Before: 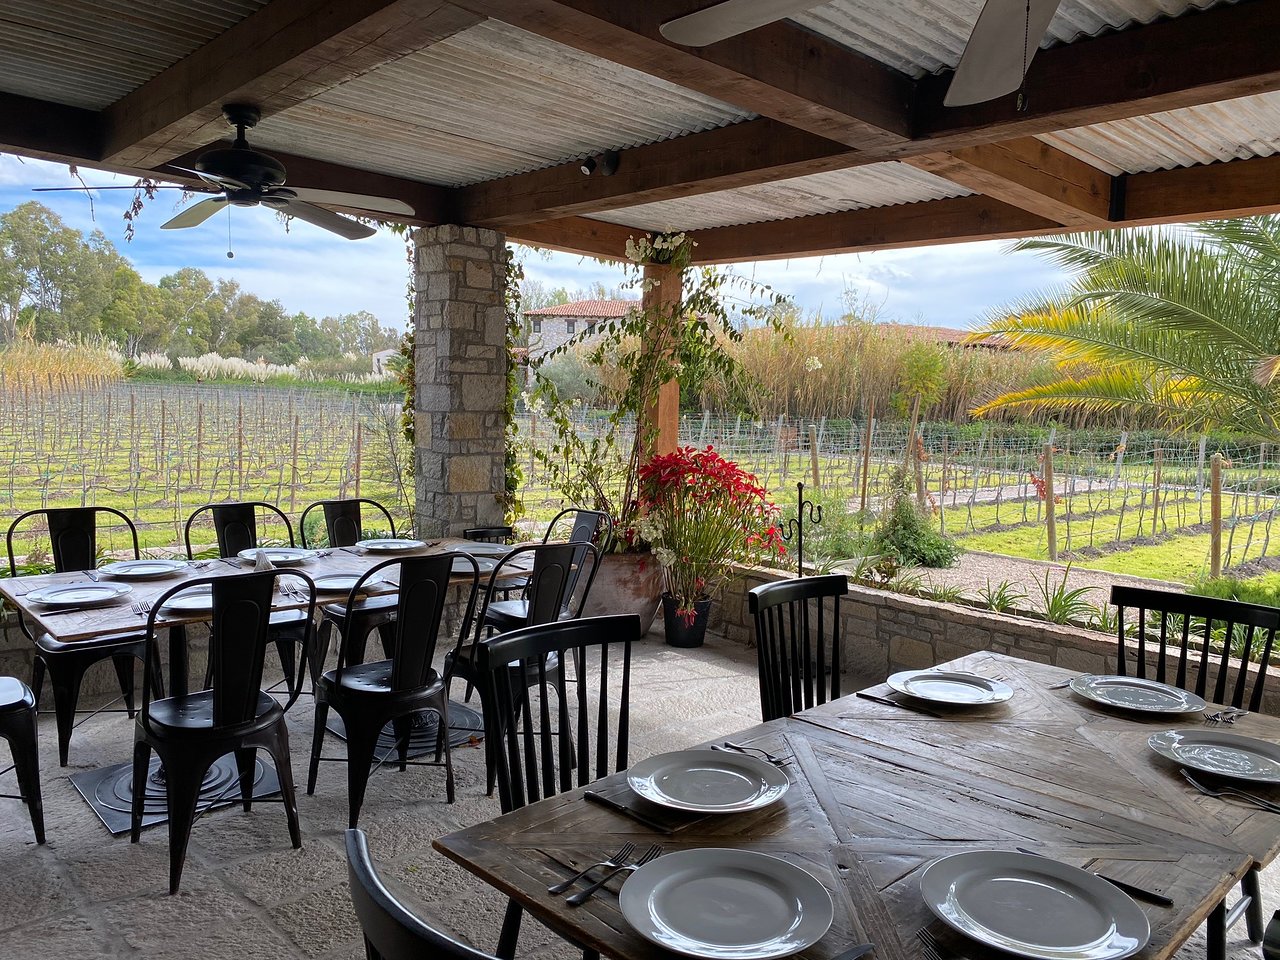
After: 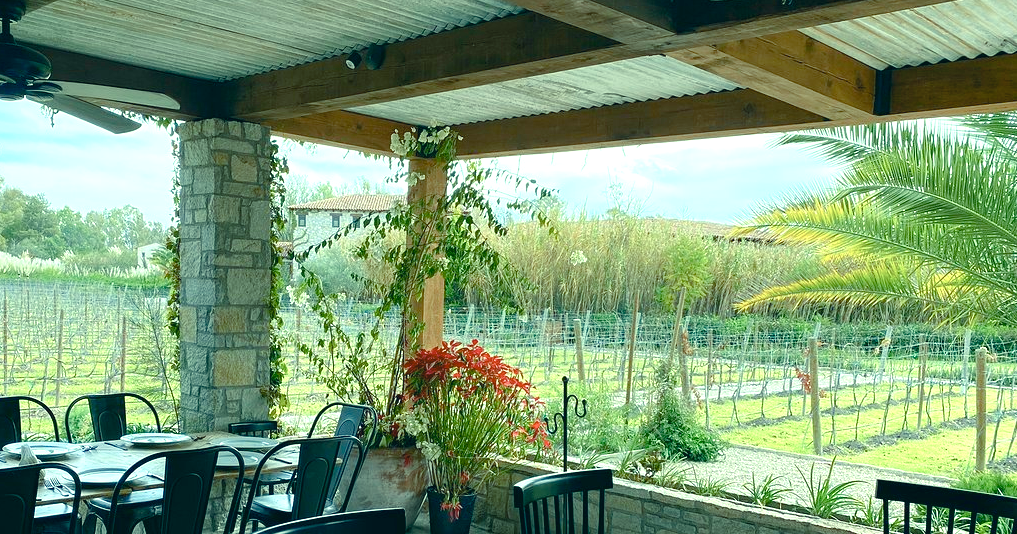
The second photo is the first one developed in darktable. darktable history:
crop: left 18.38%, top 11.092%, right 2.134%, bottom 33.217%
color correction: highlights a* -20.08, highlights b* 9.8, shadows a* -20.4, shadows b* -10.76
color balance rgb: shadows lift › chroma 1%, shadows lift › hue 113°, highlights gain › chroma 0.2%, highlights gain › hue 333°, perceptual saturation grading › global saturation 20%, perceptual saturation grading › highlights -50%, perceptual saturation grading › shadows 25%, contrast -10%
exposure: black level correction 0, exposure 0.95 EV, compensate exposure bias true, compensate highlight preservation false
